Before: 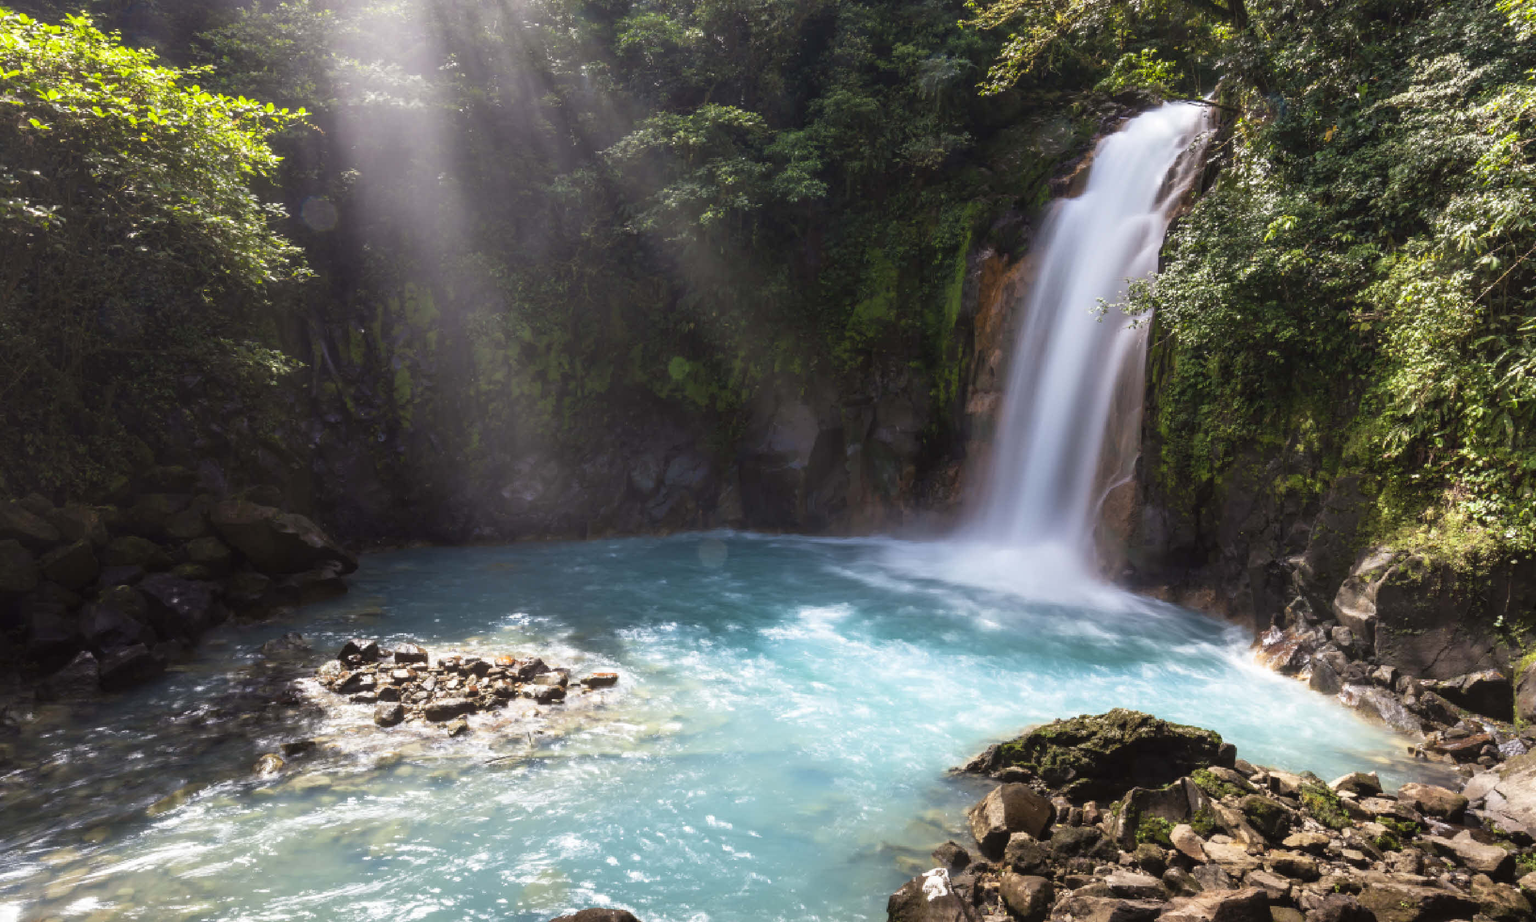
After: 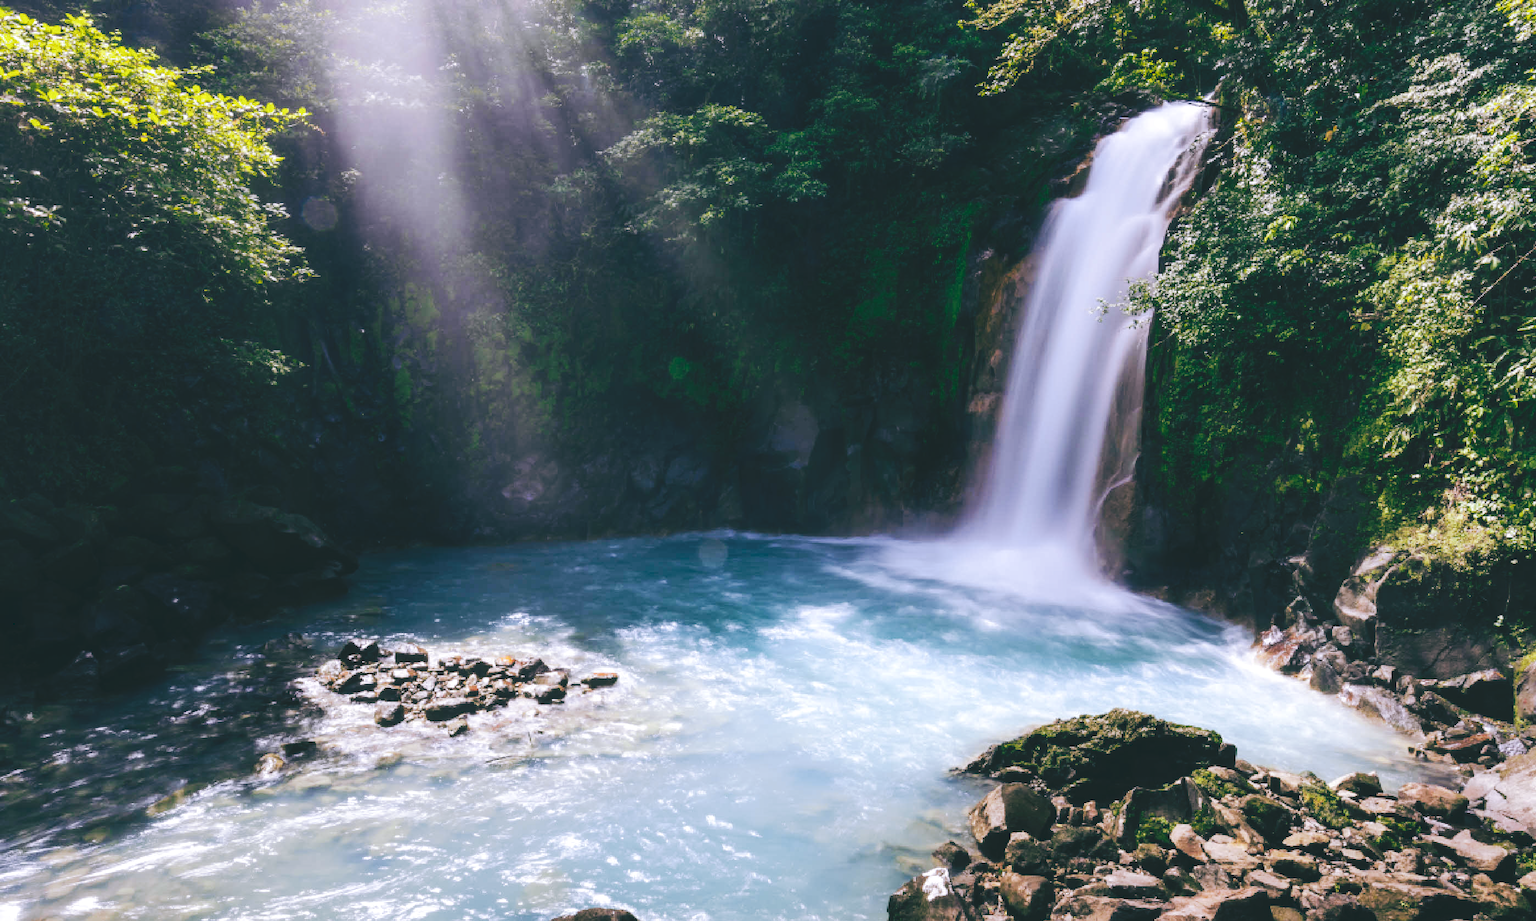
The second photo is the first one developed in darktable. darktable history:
tone curve: curves: ch0 [(0, 0) (0.003, 0.108) (0.011, 0.112) (0.025, 0.117) (0.044, 0.126) (0.069, 0.133) (0.1, 0.146) (0.136, 0.158) (0.177, 0.178) (0.224, 0.212) (0.277, 0.256) (0.335, 0.331) (0.399, 0.423) (0.468, 0.538) (0.543, 0.641) (0.623, 0.721) (0.709, 0.792) (0.801, 0.845) (0.898, 0.917) (1, 1)], preserve colors none
color look up table: target L [93.55, 92.63, 89.64, 83.6, 66.92, 62.38, 60.12, 50.05, 46.25, 33.42, 15.79, 6.427, 200.7, 102.53, 87.45, 87.32, 64.74, 57.58, 55.92, 47.77, 44.66, 52.06, 26.7, 11.62, 89.26, 76.25, 69.61, 71.39, 62.65, 62.23, 66.89, 57.09, 47.11, 46.39, 44.77, 37.65, 38.4, 38.22, 32.43, 27.88, 6.797, 12.2, 85.98, 65.04, 53.16, 49.12, 43.89, 29.83, 18.55], target a [-20.32, -22.05, -33.95, -8.434, -50.51, -57.25, -22.72, -25.27, -4.428, -29.34, -48.46, -19.99, 0, 0, 10.21, 5.272, 37.55, 58.68, 28.02, 63.11, 52.34, 32.35, 41.53, -3.647, 13.14, 21.46, 8.369, 42.64, 68.87, 35.8, 68.84, 0.27, 8.723, 22.79, 28.86, 48.04, 26.45, 54.34, -3.492, 41.72, -8.627, 5.012, -22.82, -25.96, -11.54, -23.85, -11.65, 0.169, -29.5], target b [79.4, 15.94, -9.21, -8.328, 24.69, 51.57, 26.07, 40.55, 20.26, 26.45, 13.37, -0.909, -0.001, -0.002, -2.077, 42.36, 4.032, 28.15, 24.26, 32.86, 0.66, 50.2, 7.615, 5.371, -18.85, -37.18, -25.73, -44.68, -38.96, -38.28, -52.12, -7.926, -63.45, -5.82, -63.57, -3.668, -87.69, -67.23, -5.649, -25.84, -28.14, -37.92, -19.77, -28.52, -51.45, -4.501, -20.82, -28.26, -11.27], num patches 49
